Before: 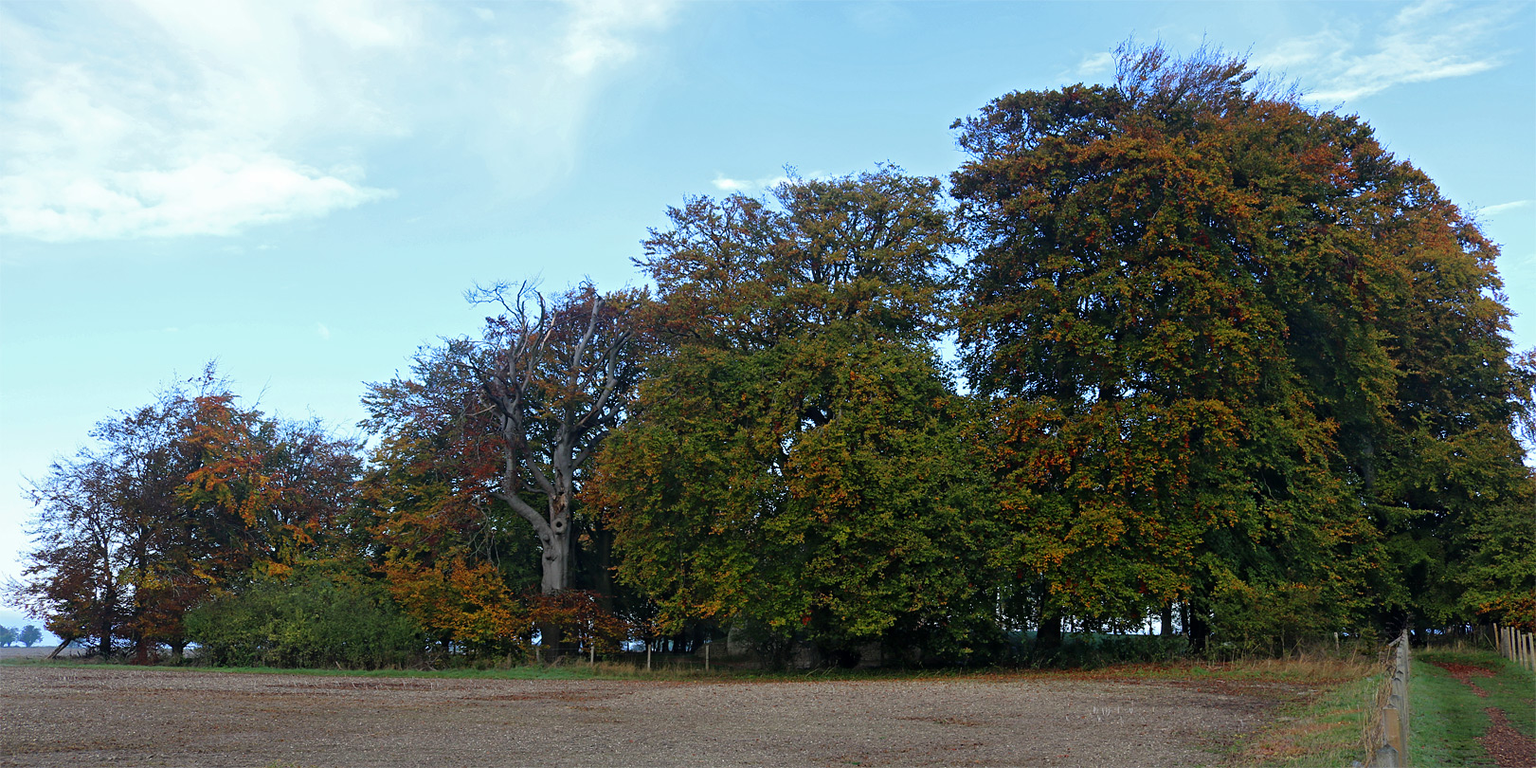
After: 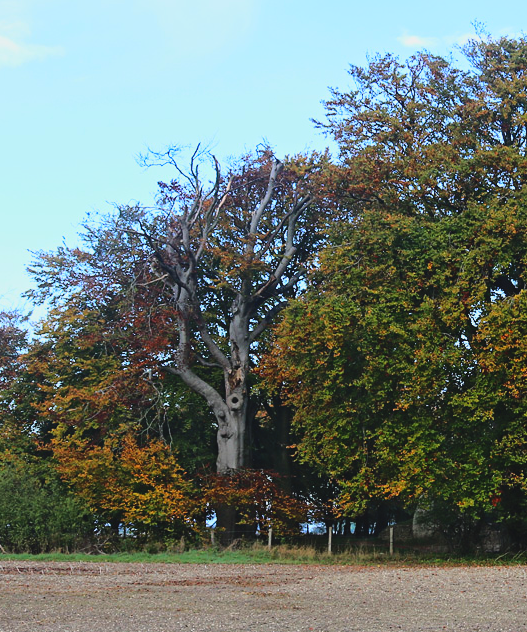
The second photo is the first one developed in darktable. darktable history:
contrast brightness saturation: contrast -0.114
crop and rotate: left 21.942%, top 18.993%, right 45.511%, bottom 2.968%
base curve: curves: ch0 [(0, 0) (0.028, 0.03) (0.121, 0.232) (0.46, 0.748) (0.859, 0.968) (1, 1)]
